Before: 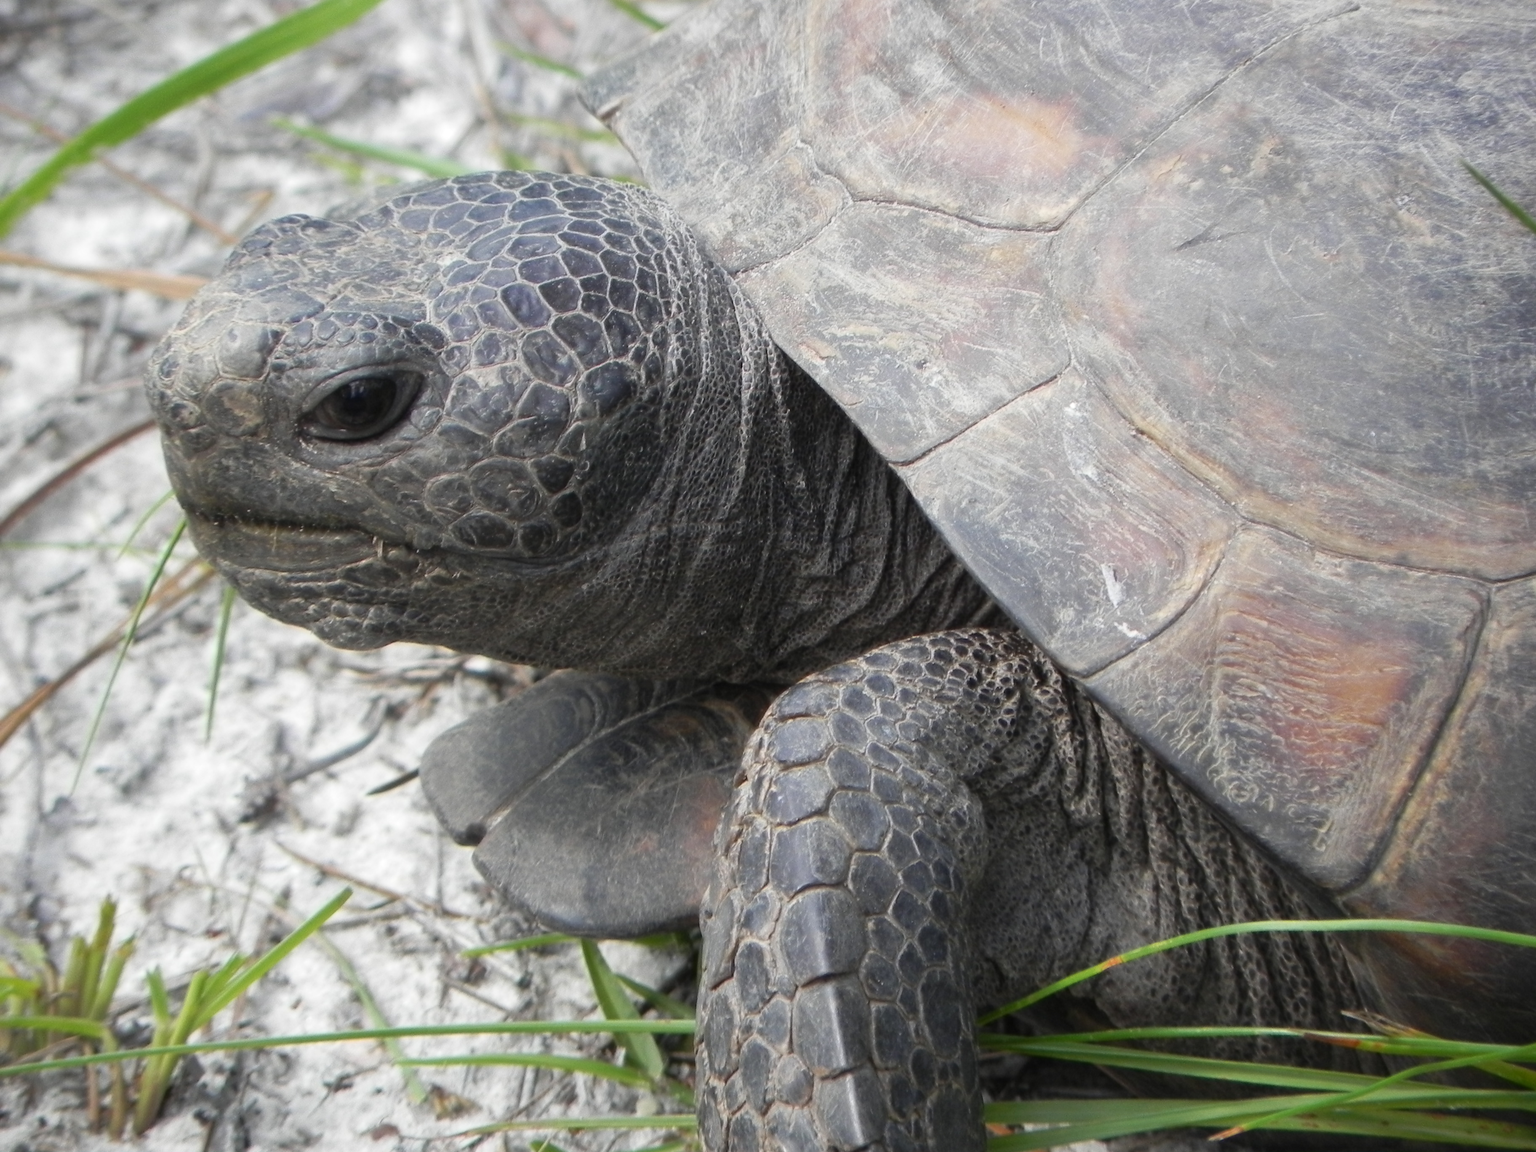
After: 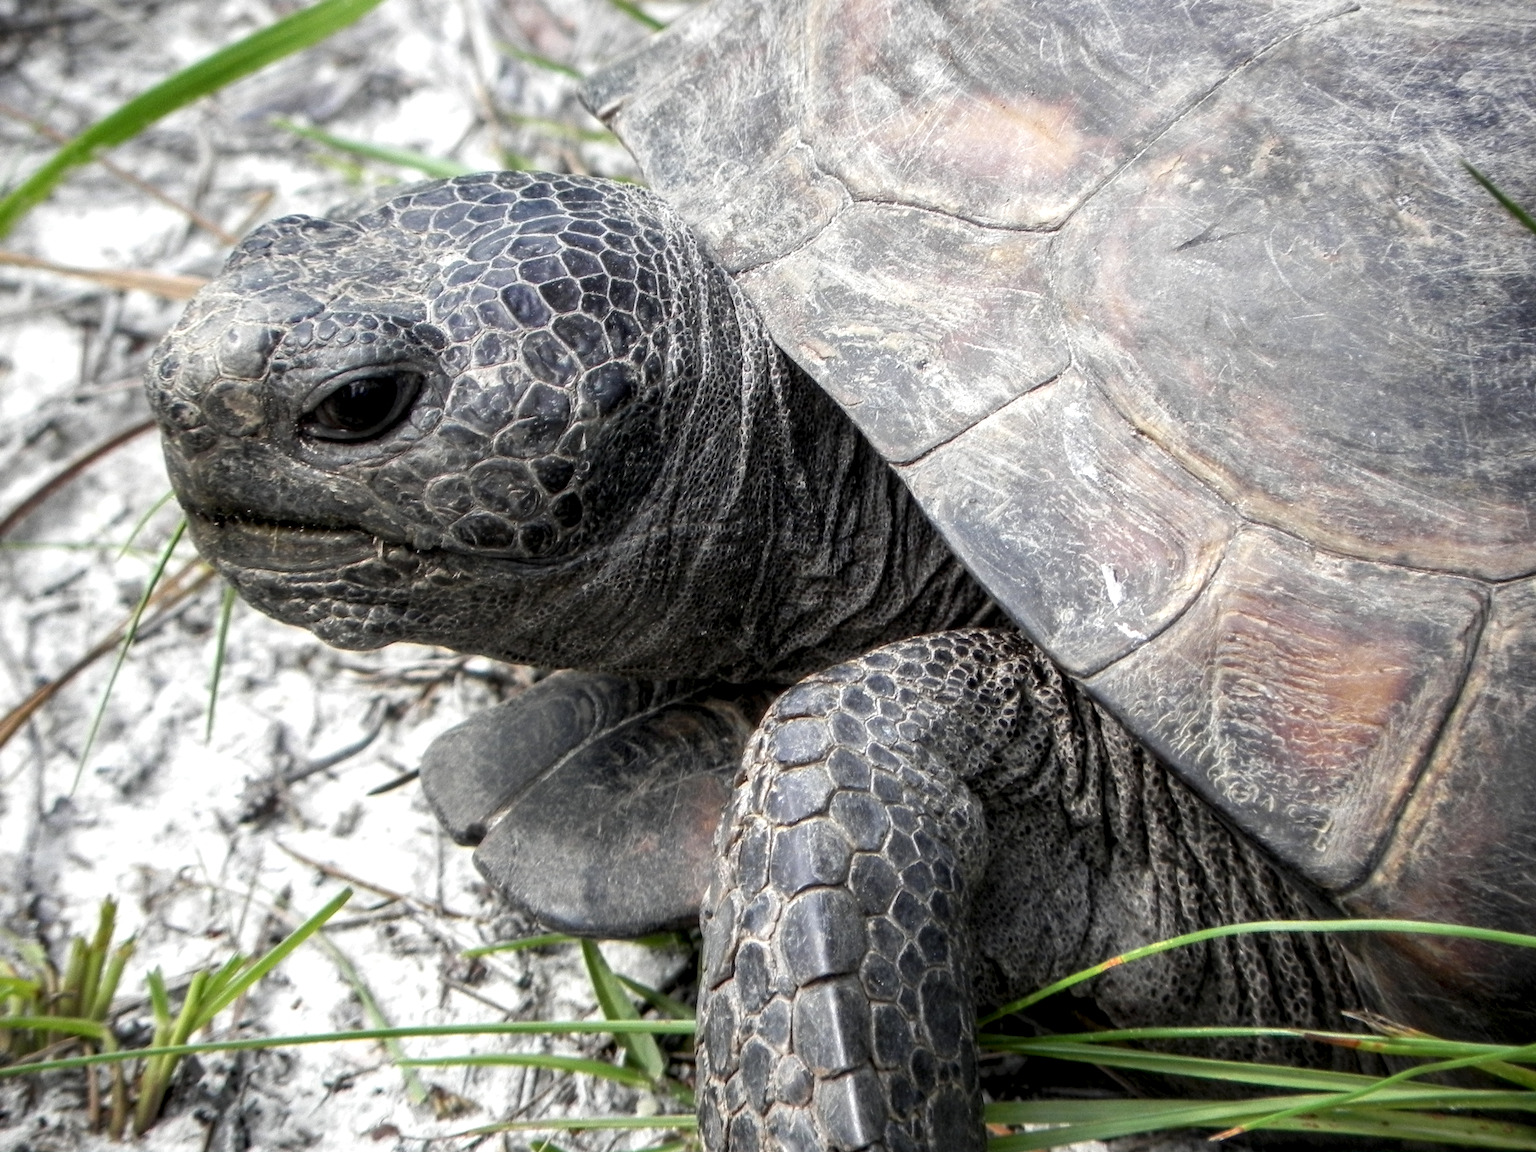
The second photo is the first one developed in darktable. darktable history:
rgb levels: preserve colors max RGB
local contrast: highlights 79%, shadows 56%, detail 175%, midtone range 0.428
levels: levels [0, 0.492, 0.984]
